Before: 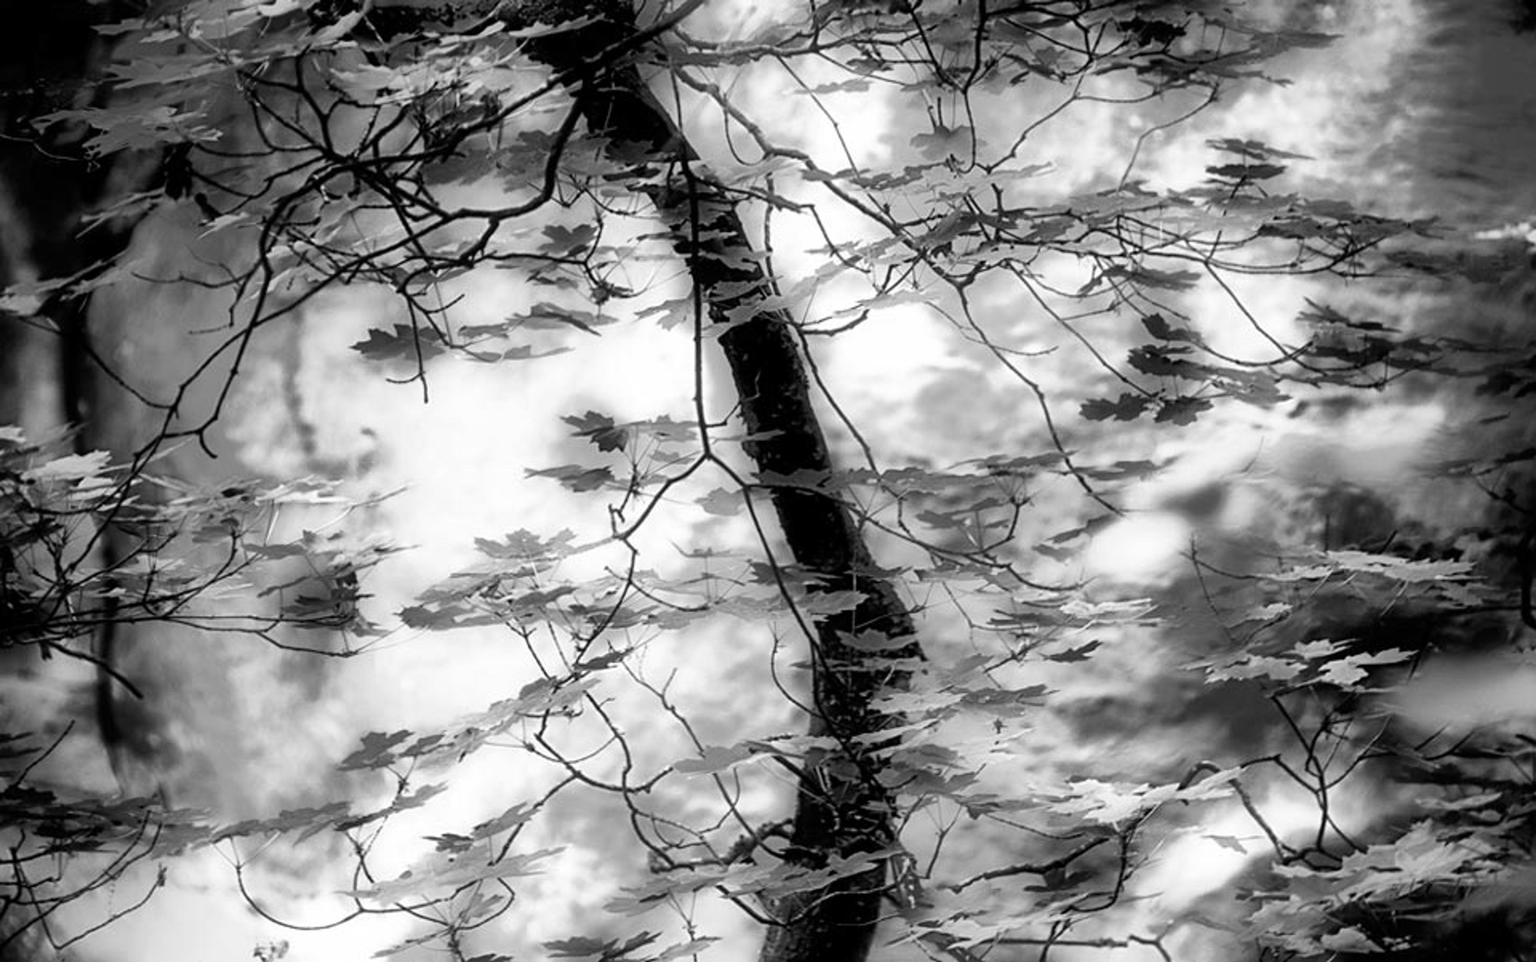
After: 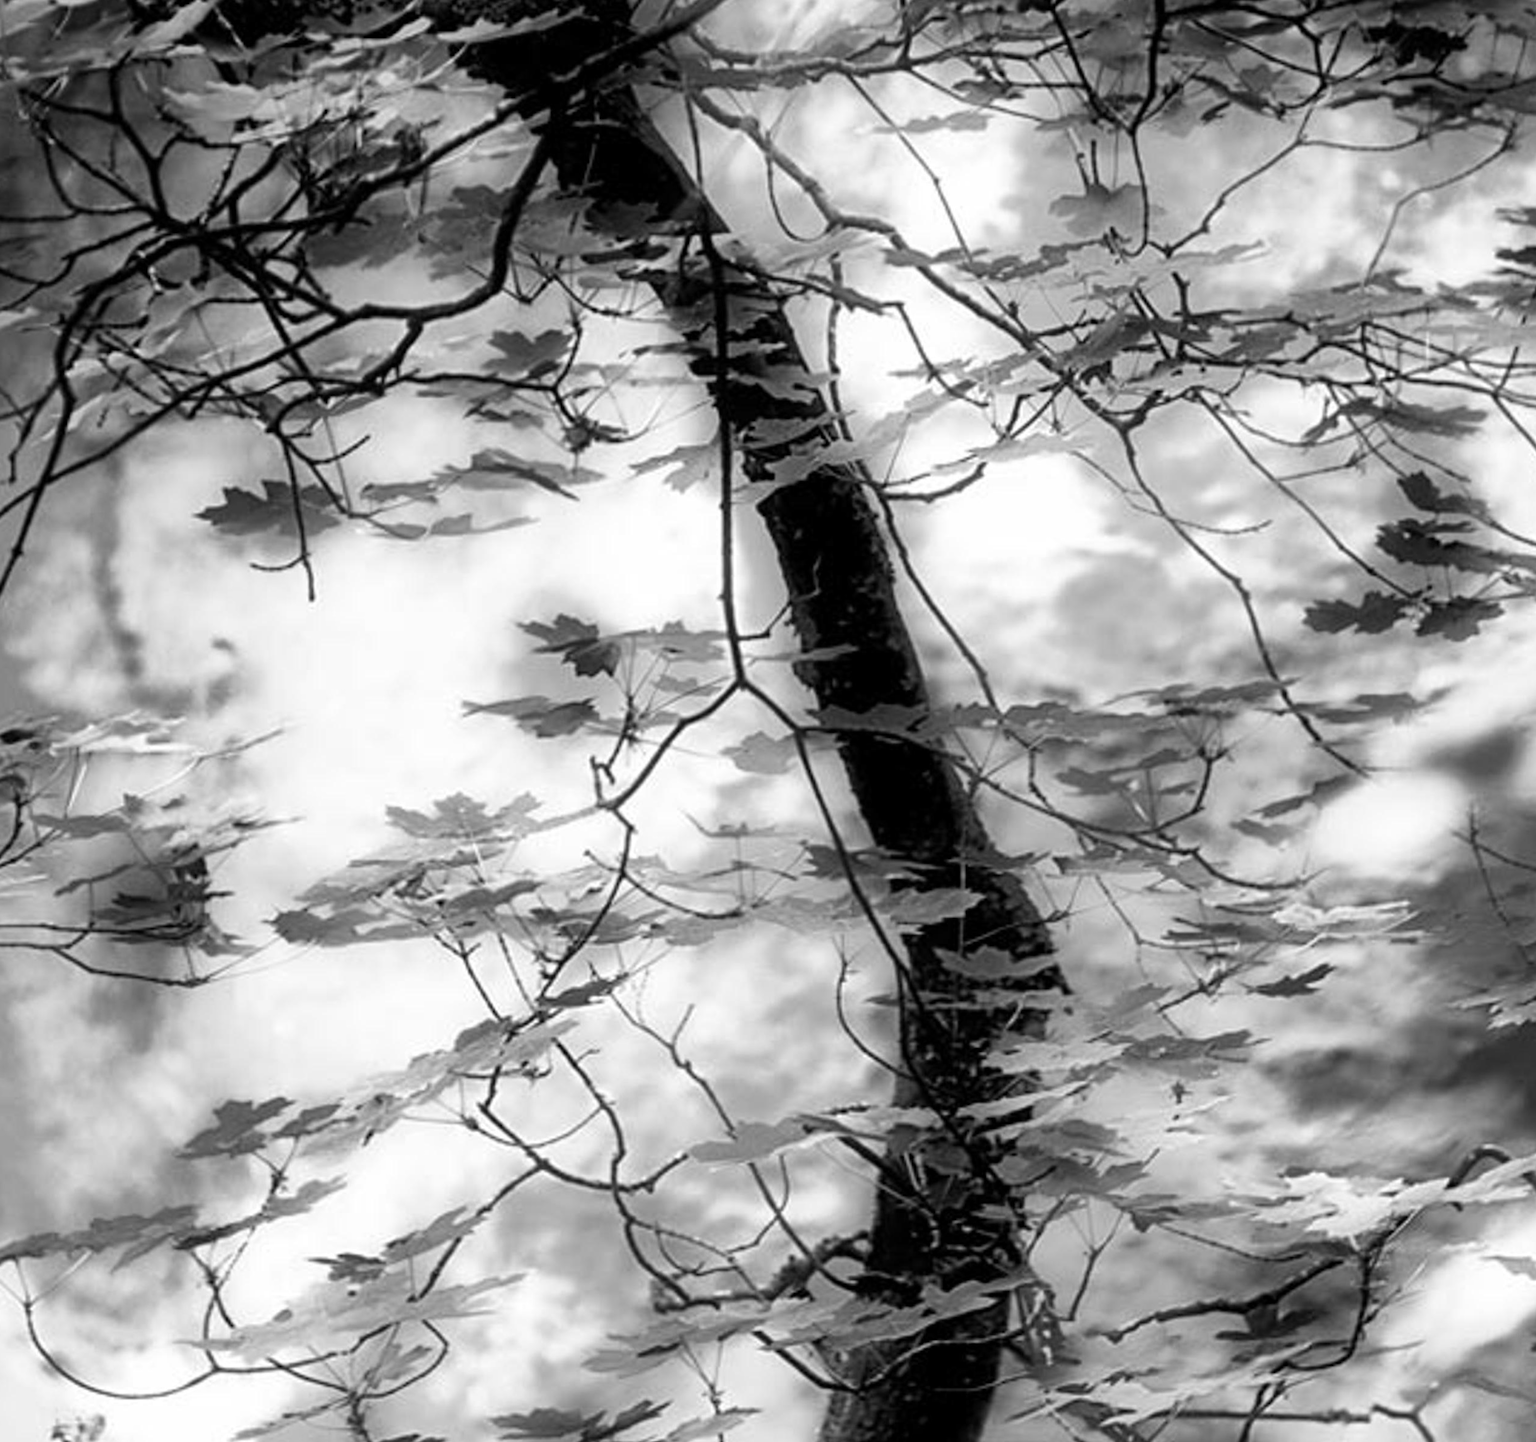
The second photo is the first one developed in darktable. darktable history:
rotate and perspective: rotation 0.174°, lens shift (vertical) 0.013, lens shift (horizontal) 0.019, shear 0.001, automatic cropping original format, crop left 0.007, crop right 0.991, crop top 0.016, crop bottom 0.997
crop and rotate: left 14.436%, right 18.898%
